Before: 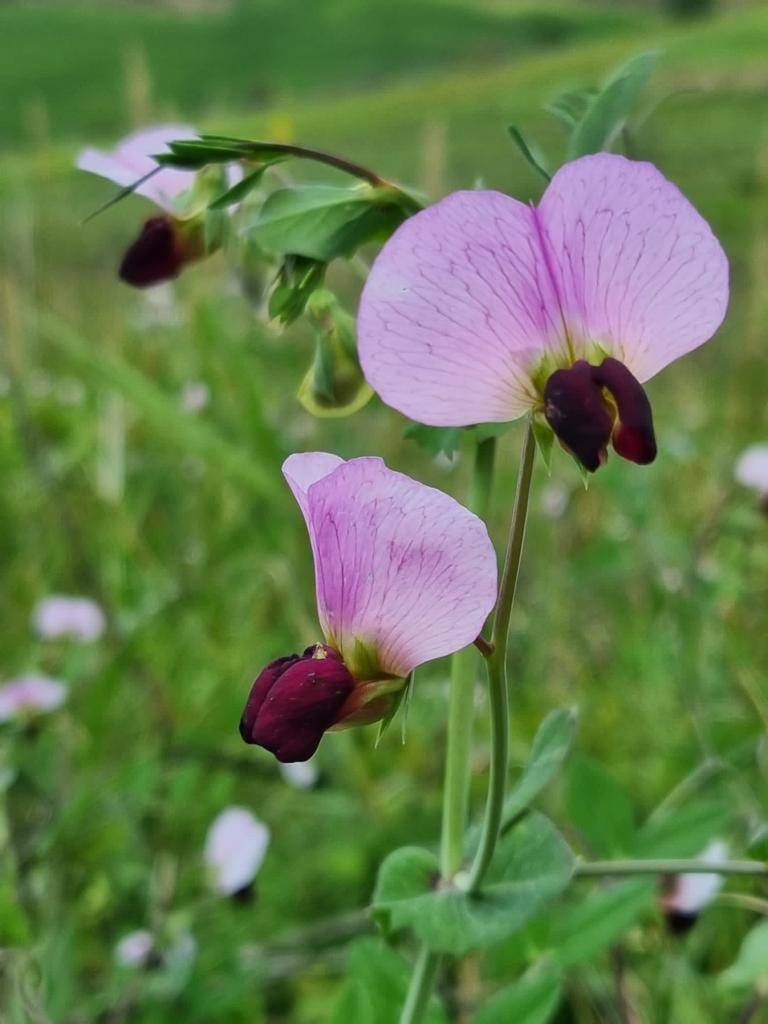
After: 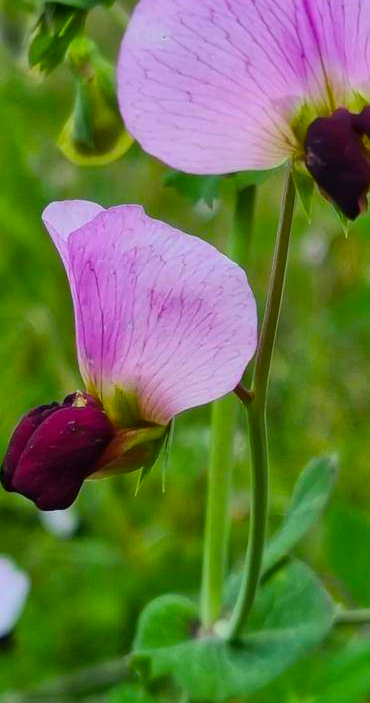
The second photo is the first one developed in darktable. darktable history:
crop: left 31.379%, top 24.658%, right 20.326%, bottom 6.628%
levels: levels [0, 0.51, 1]
color balance rgb: linear chroma grading › global chroma 13.3%, global vibrance 41.49%
